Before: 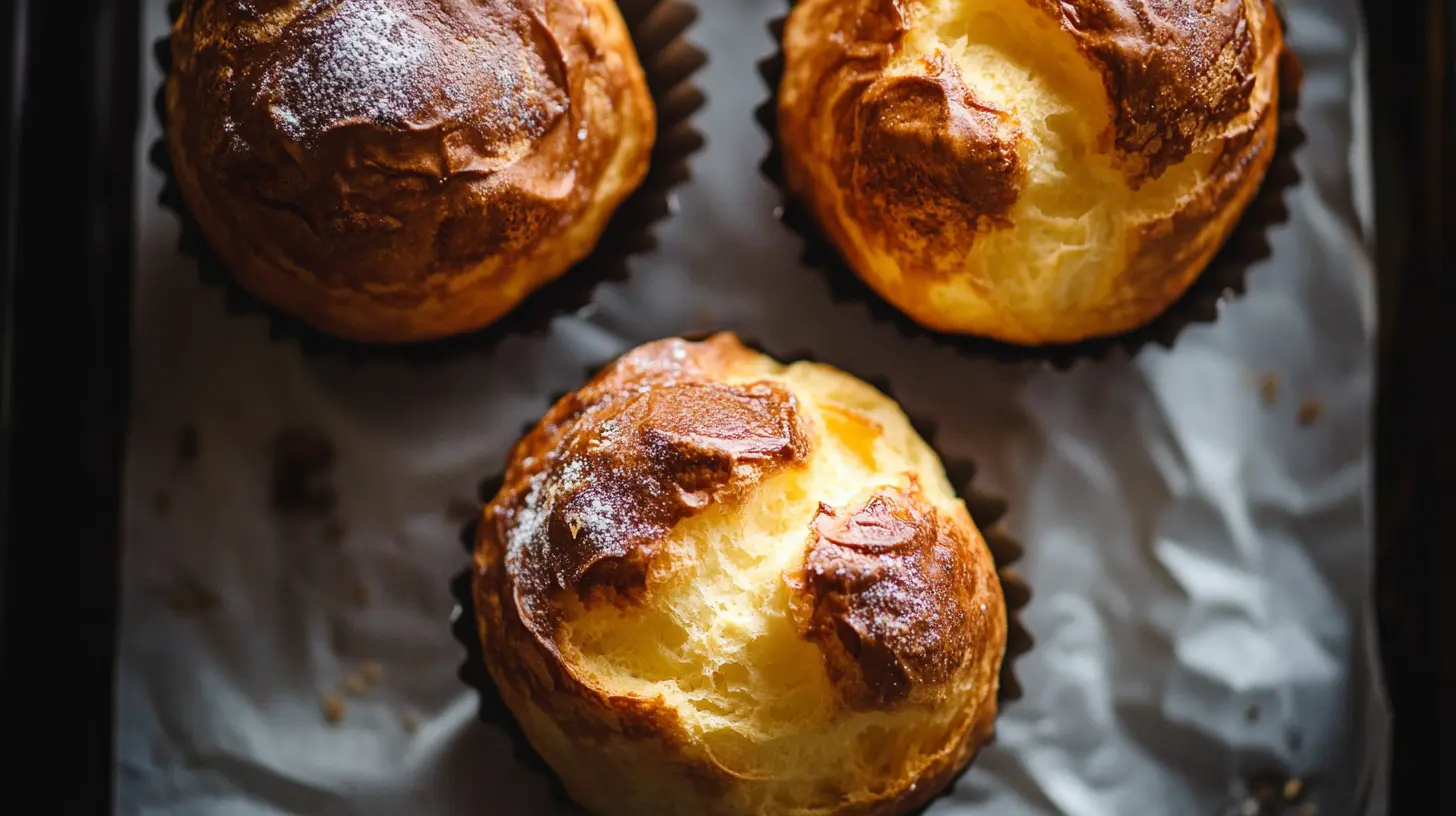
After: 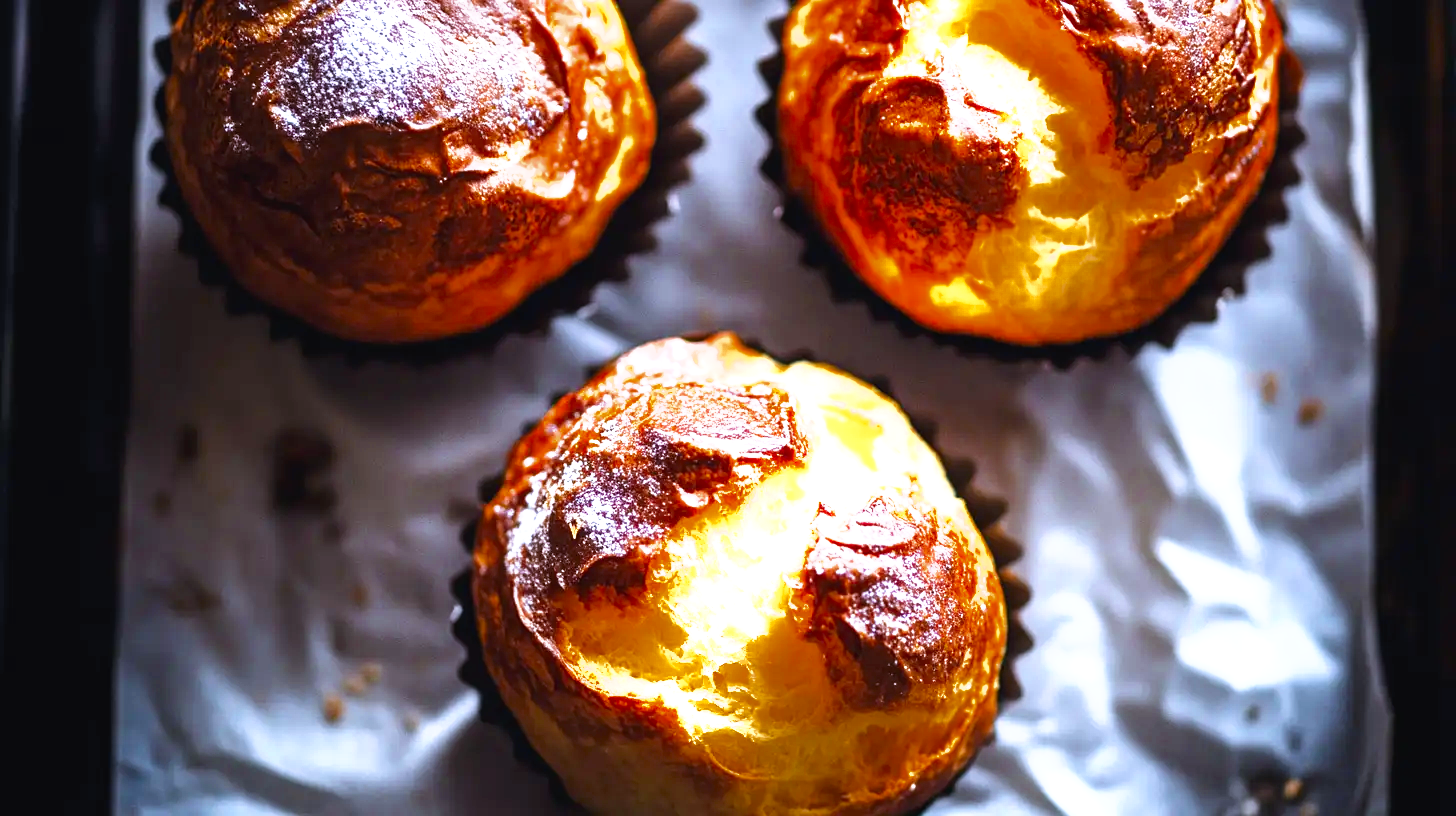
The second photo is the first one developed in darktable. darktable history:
color zones: curves: ch0 [(0.11, 0.396) (0.195, 0.36) (0.25, 0.5) (0.303, 0.412) (0.357, 0.544) (0.75, 0.5) (0.967, 0.328)]; ch1 [(0, 0.468) (0.112, 0.512) (0.202, 0.6) (0.25, 0.5) (0.307, 0.352) (0.357, 0.544) (0.75, 0.5) (0.963, 0.524)]
white balance: emerald 1
exposure: black level correction 0, exposure 1.2 EV, compensate highlight preservation false
tone curve: curves: ch0 [(0, 0) (0.003, 0.001) (0.011, 0.005) (0.025, 0.01) (0.044, 0.019) (0.069, 0.029) (0.1, 0.042) (0.136, 0.078) (0.177, 0.129) (0.224, 0.182) (0.277, 0.246) (0.335, 0.318) (0.399, 0.396) (0.468, 0.481) (0.543, 0.573) (0.623, 0.672) (0.709, 0.777) (0.801, 0.881) (0.898, 0.975) (1, 1)], preserve colors none
color calibration: illuminant custom, x 0.373, y 0.388, temperature 4269.97 K
